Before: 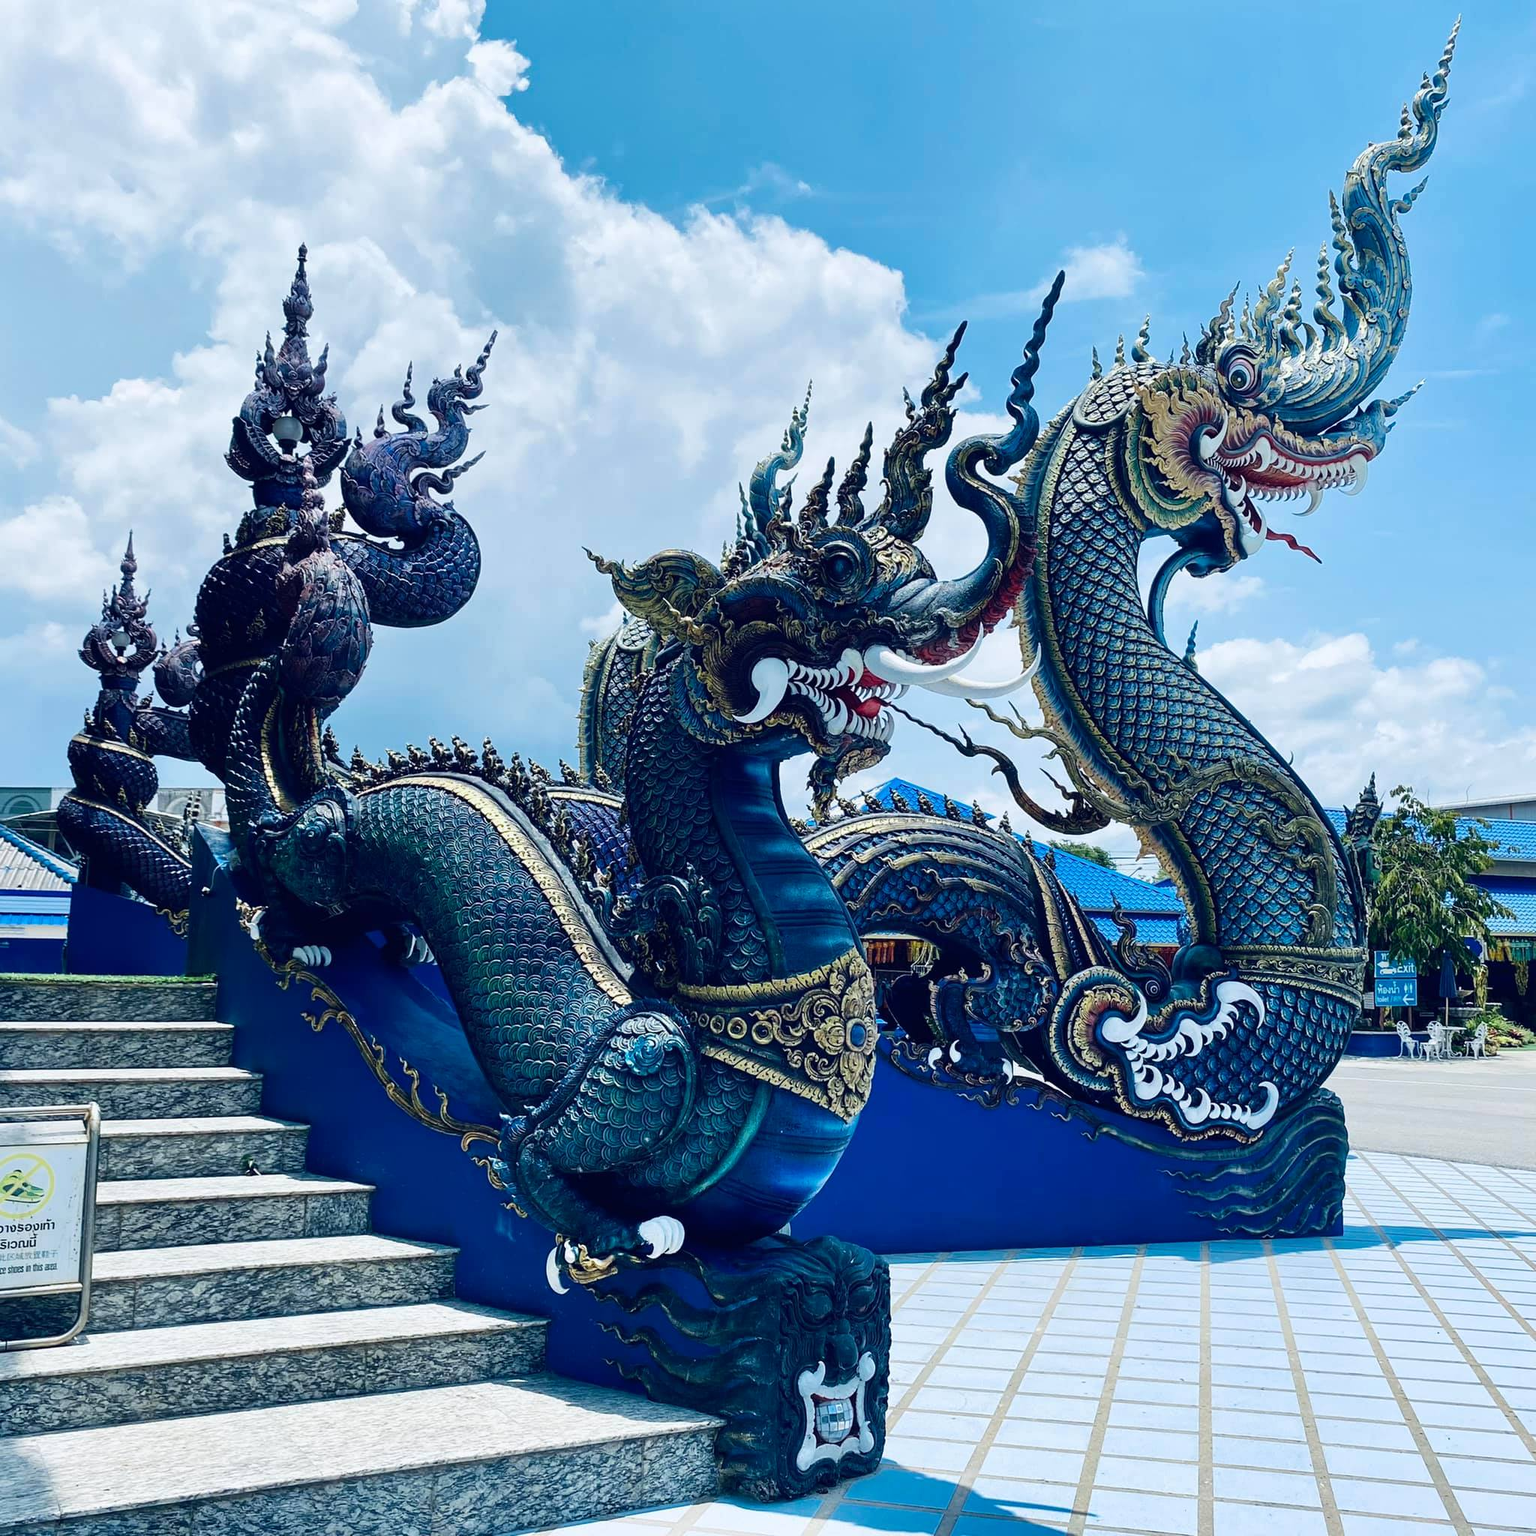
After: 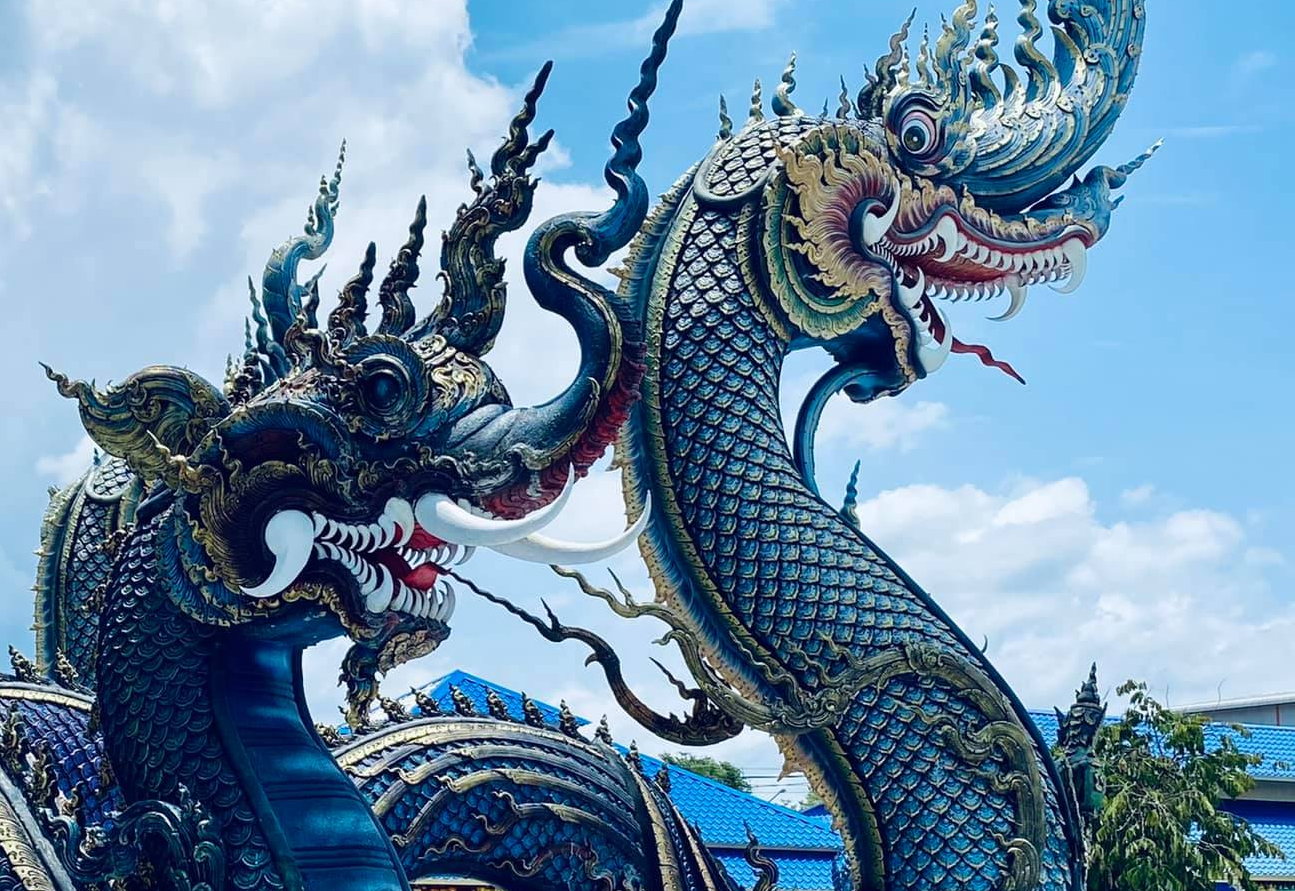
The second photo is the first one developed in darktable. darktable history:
crop: left 36.019%, top 17.937%, right 0.692%, bottom 38.376%
